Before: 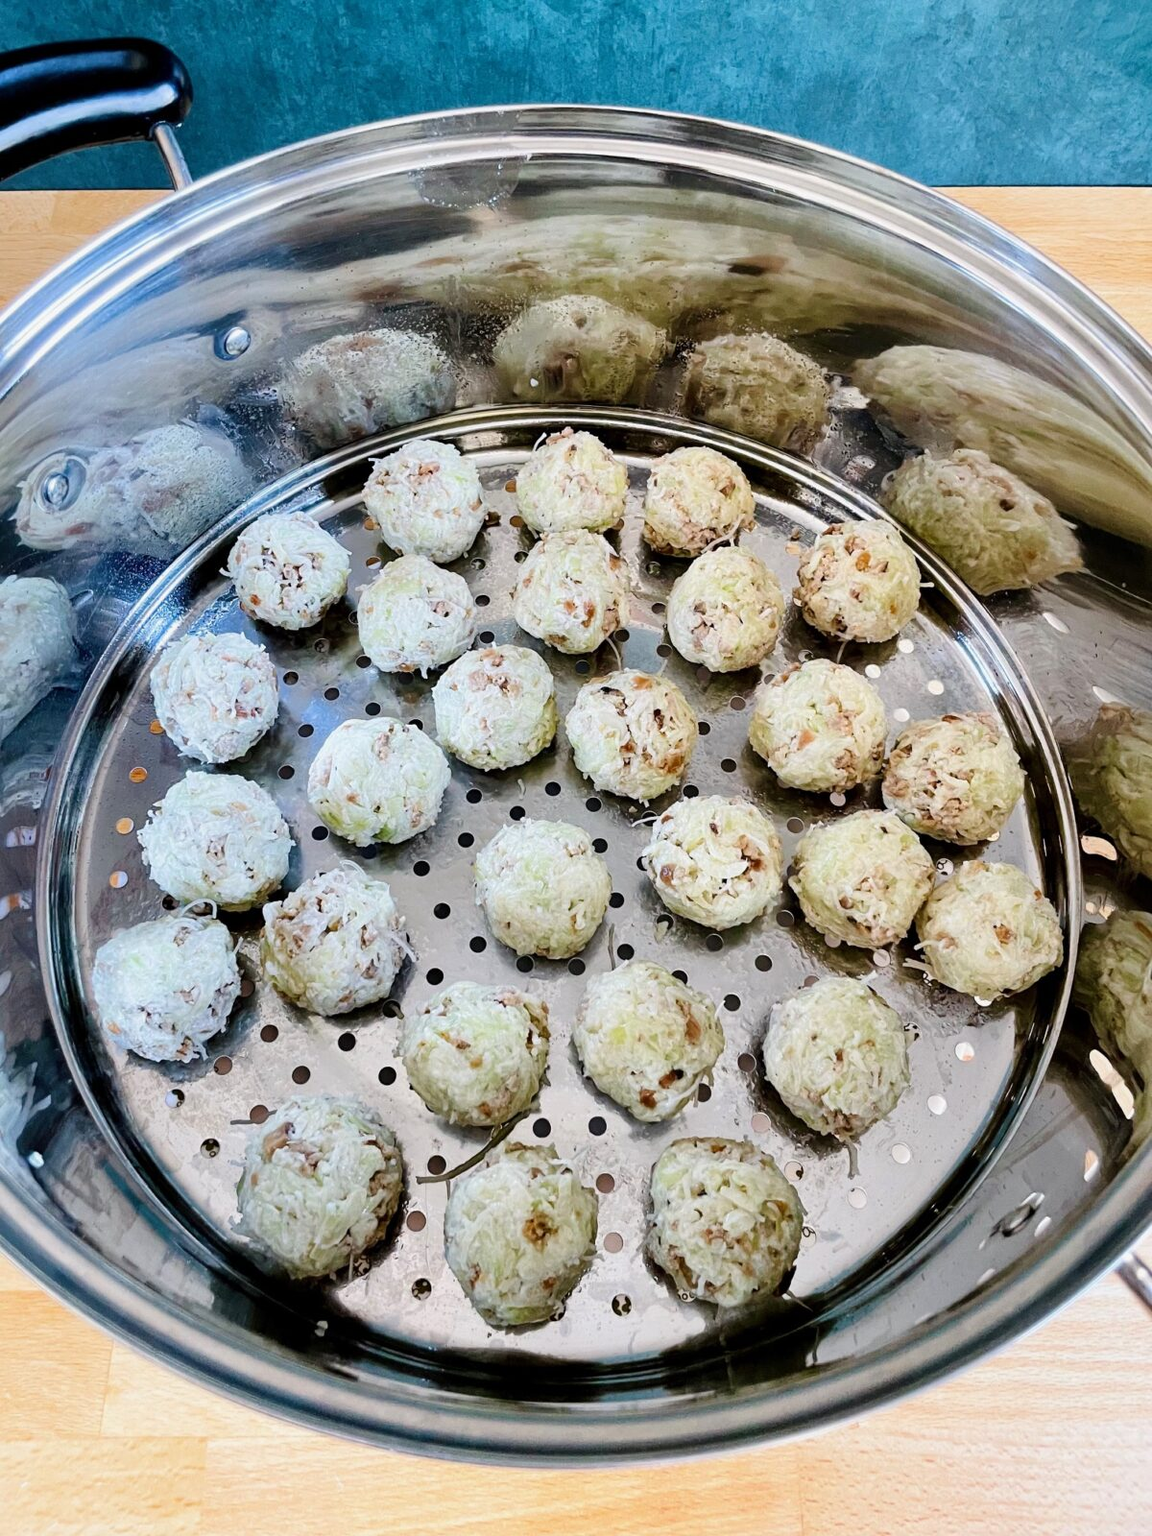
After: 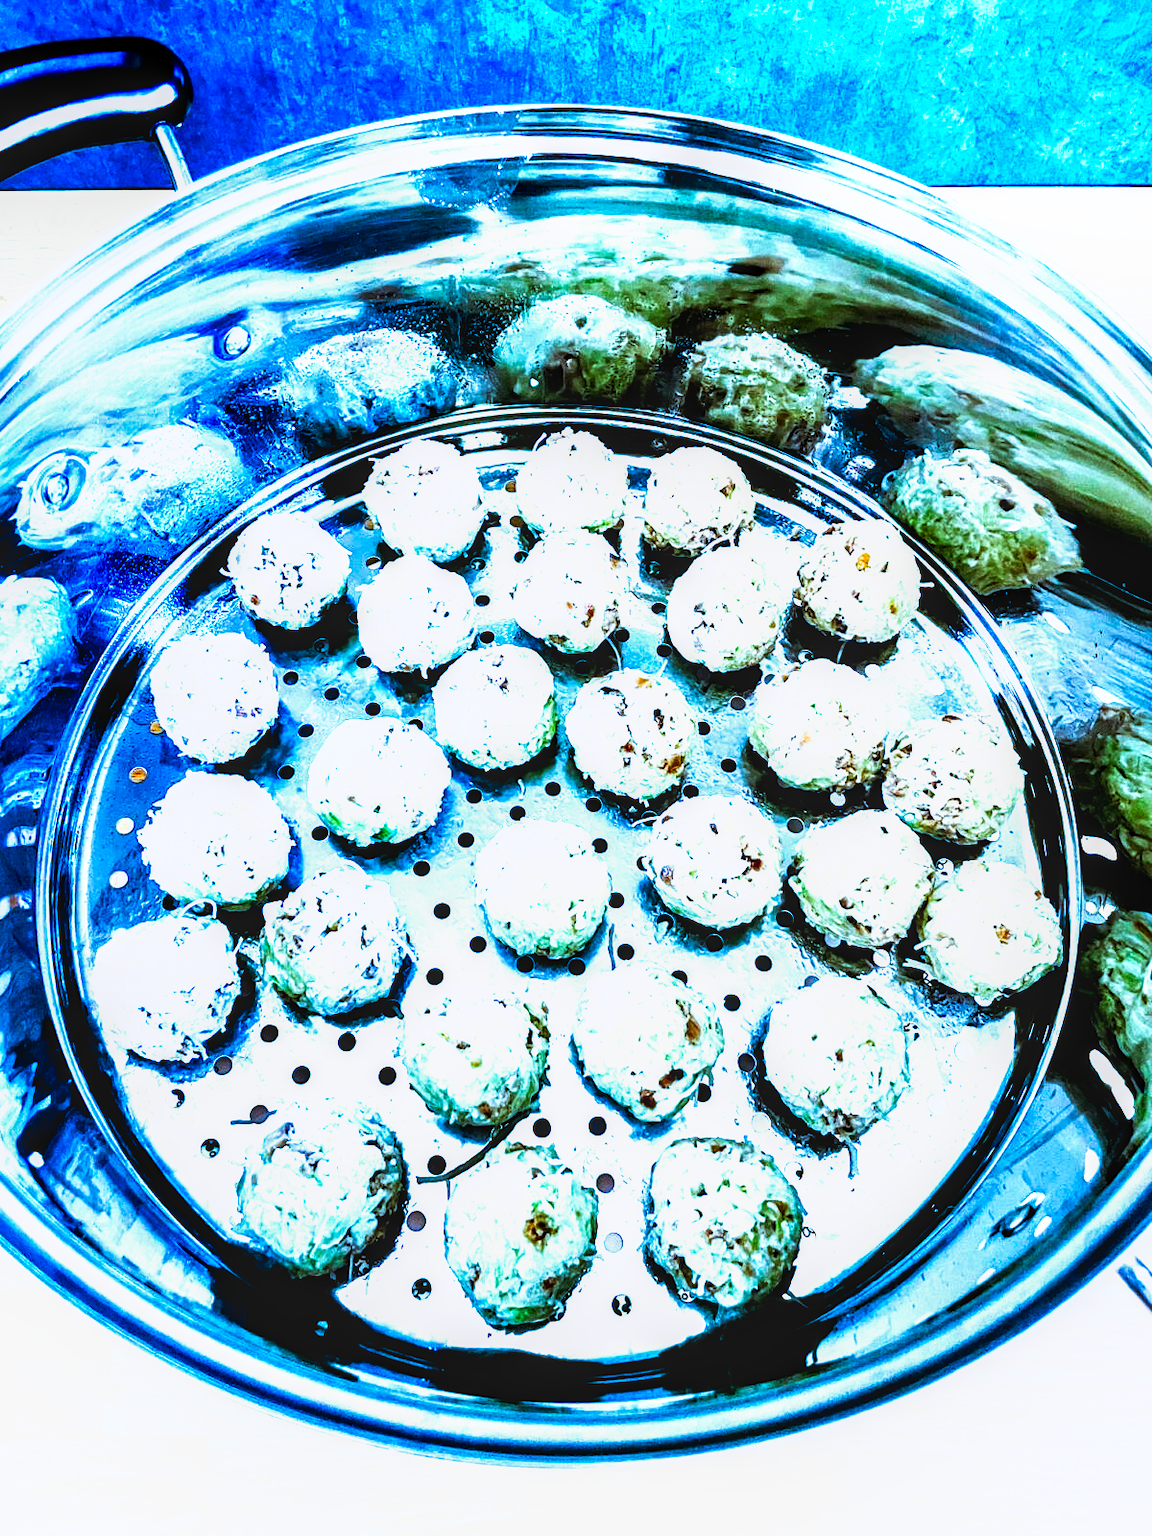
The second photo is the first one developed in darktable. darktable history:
tone curve: curves: ch0 [(0, 0) (0.003, 0) (0.011, 0) (0.025, 0) (0.044, 0.001) (0.069, 0.003) (0.1, 0.003) (0.136, 0.006) (0.177, 0.014) (0.224, 0.056) (0.277, 0.128) (0.335, 0.218) (0.399, 0.346) (0.468, 0.512) (0.543, 0.713) (0.623, 0.898) (0.709, 0.987) (0.801, 0.99) (0.898, 0.99) (1, 1)], preserve colors none
color calibration: illuminant custom, x 0.432, y 0.395, temperature 3098 K
local contrast: on, module defaults
